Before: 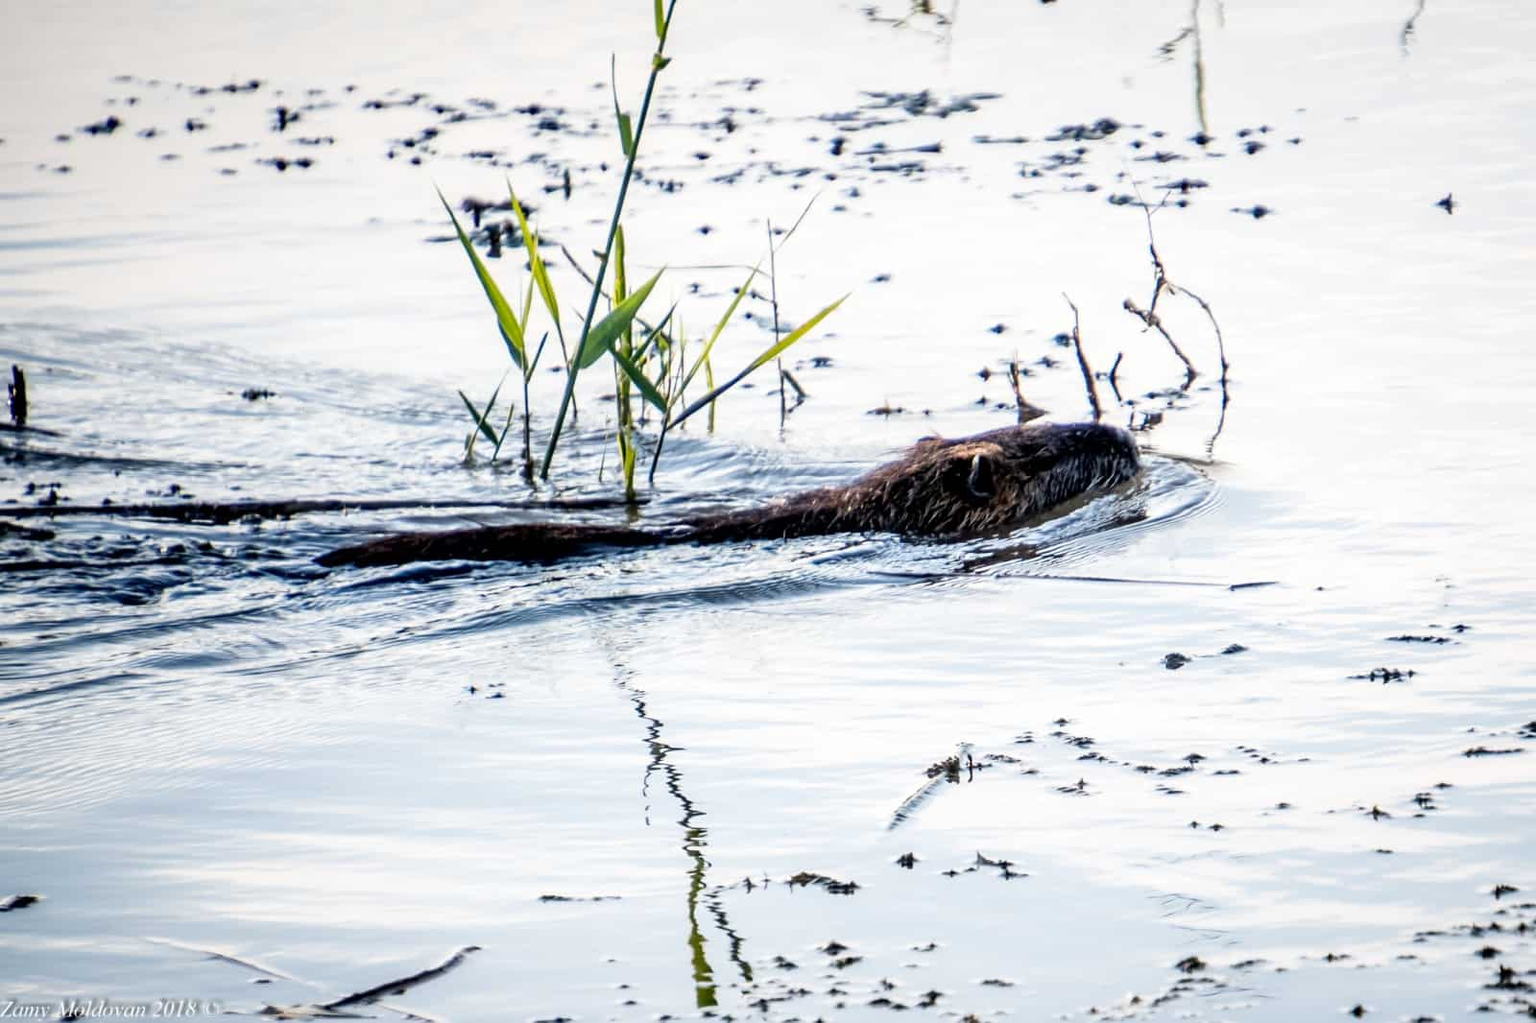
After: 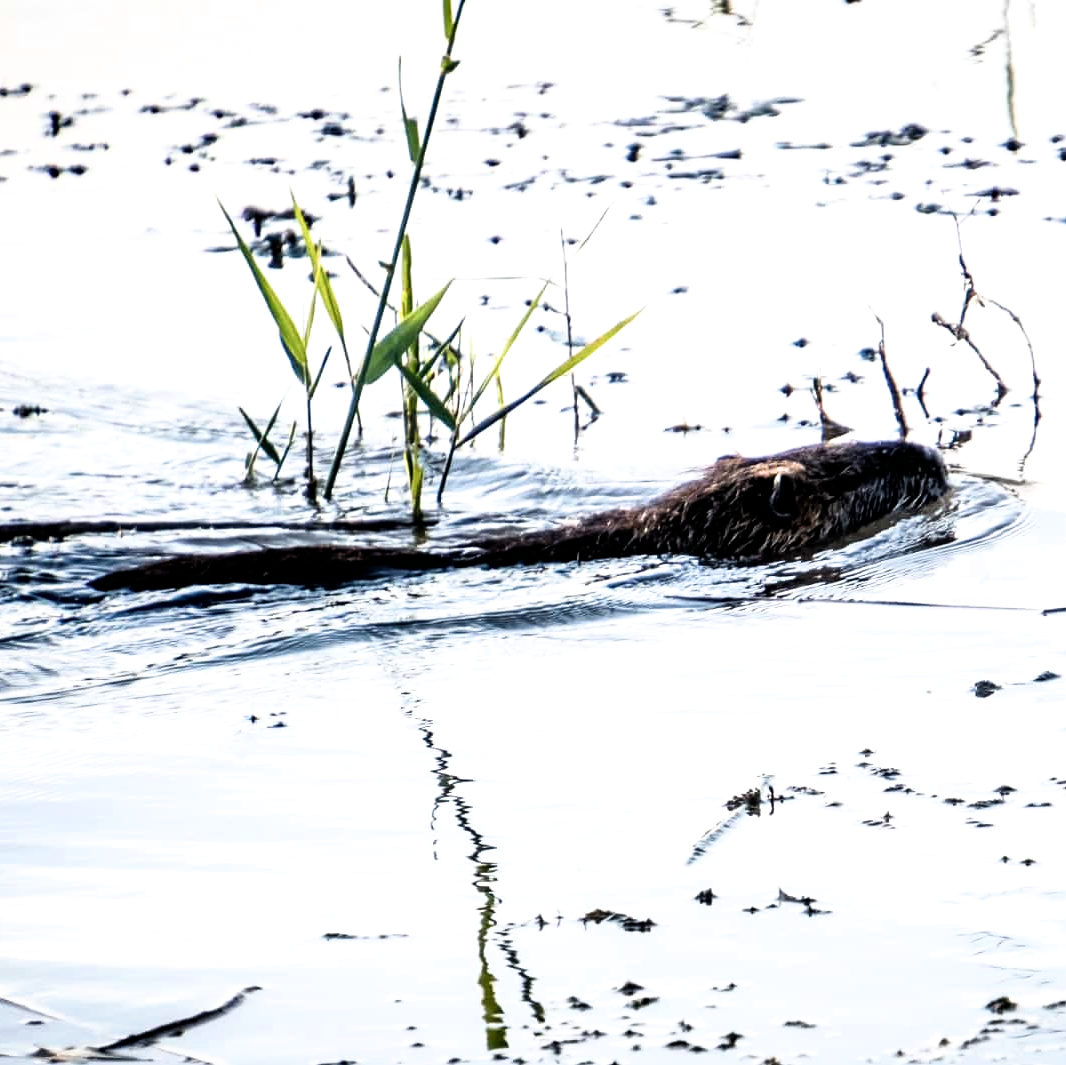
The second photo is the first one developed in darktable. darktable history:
crop and rotate: left 15.055%, right 18.278%
filmic rgb: white relative exposure 2.2 EV, hardness 6.97
